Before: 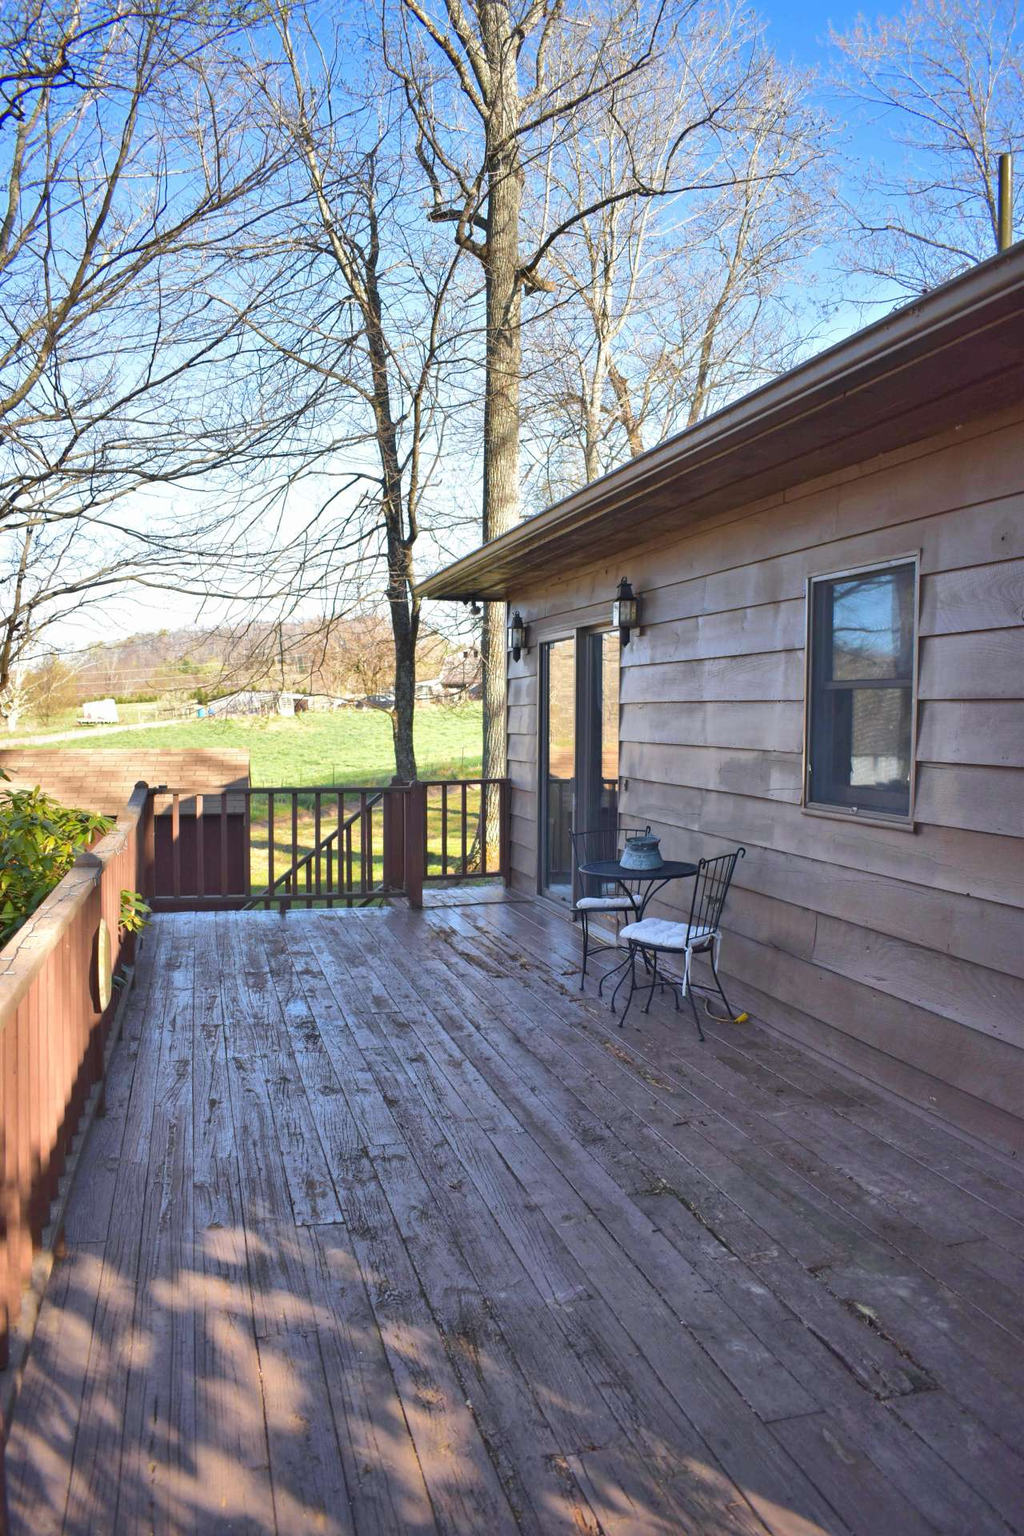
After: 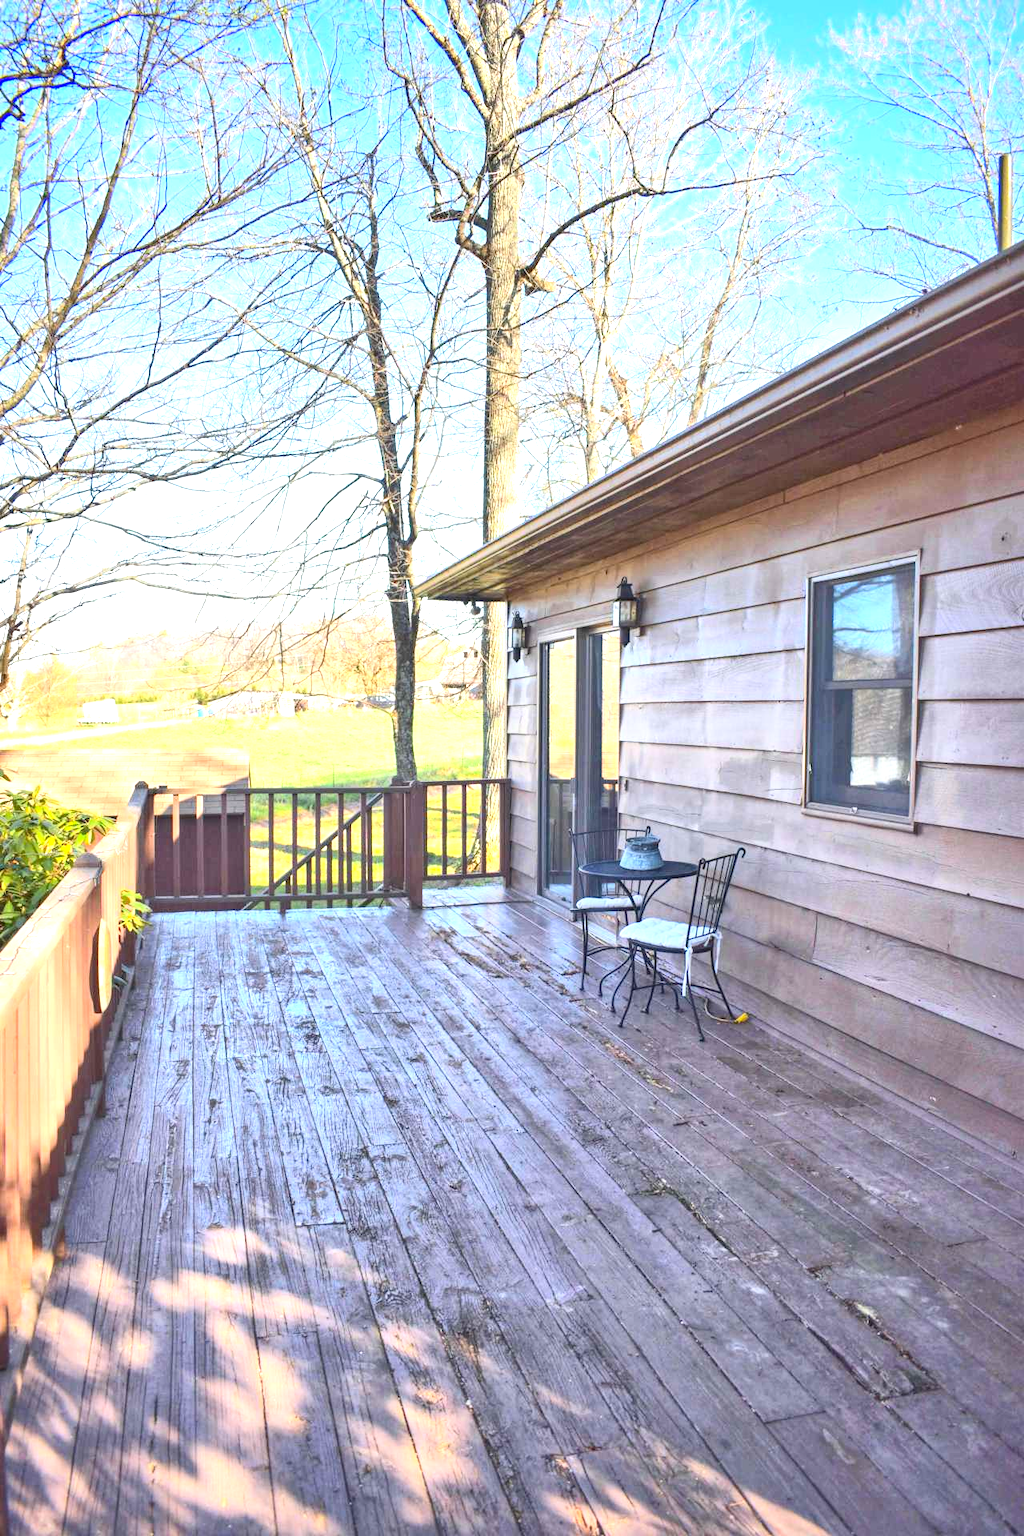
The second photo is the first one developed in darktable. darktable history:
exposure: black level correction 0, exposure 0.952 EV, compensate highlight preservation false
contrast brightness saturation: contrast 0.197, brightness 0.151, saturation 0.149
local contrast: on, module defaults
